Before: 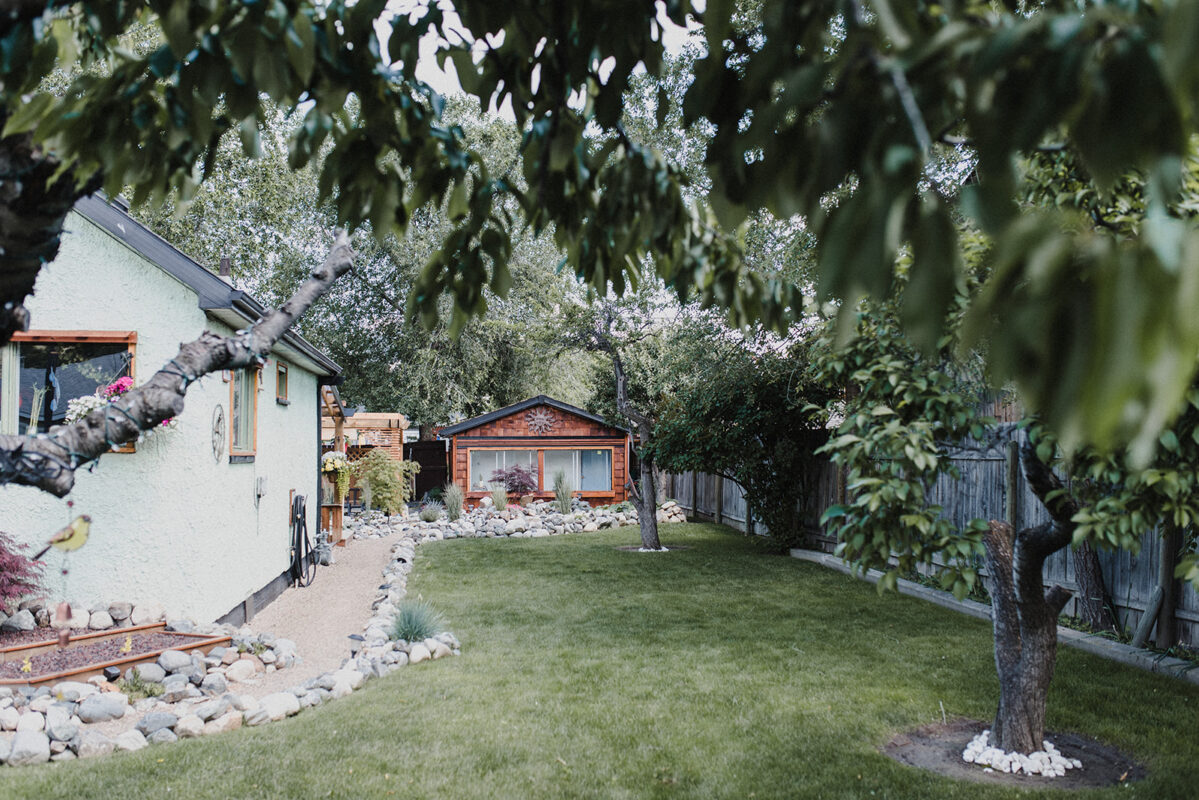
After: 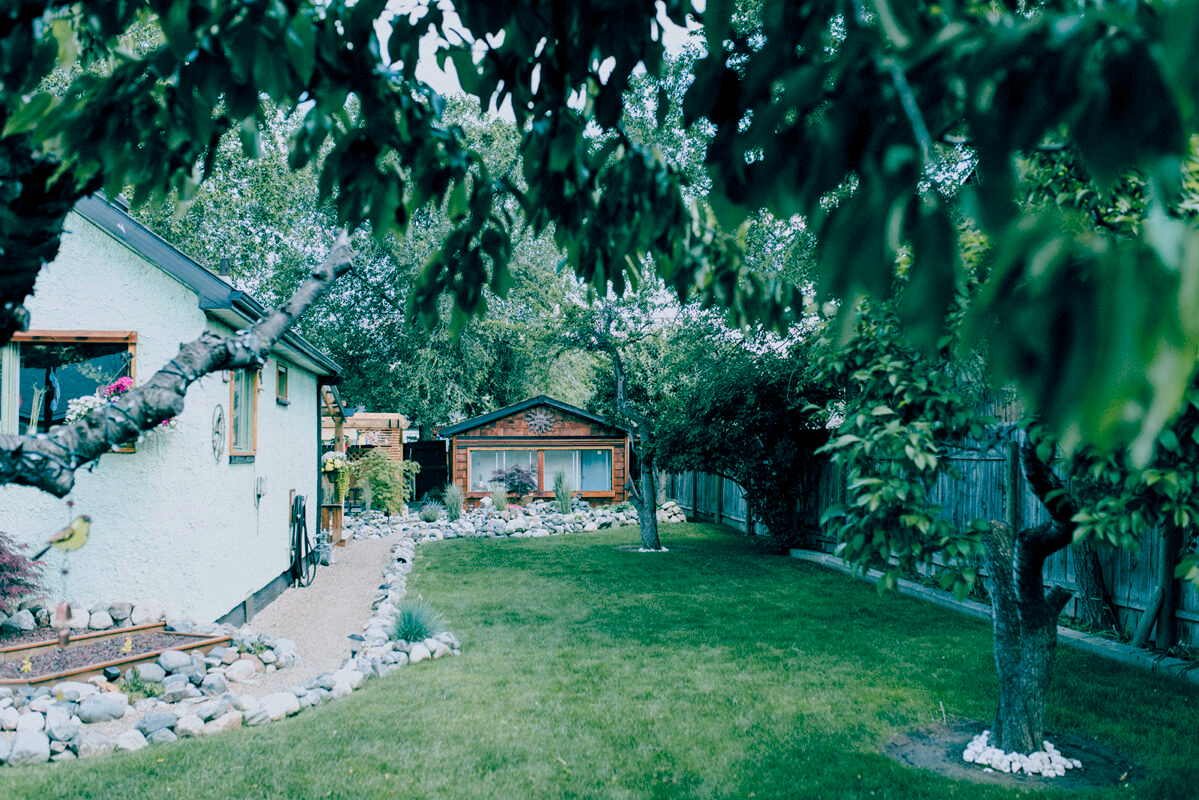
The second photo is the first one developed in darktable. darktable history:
color balance rgb: highlights gain › chroma 1.554%, highlights gain › hue 308.14°, global offset › luminance -0.521%, global offset › chroma 0.905%, global offset › hue 175.36°, perceptual saturation grading › global saturation 25.652%
